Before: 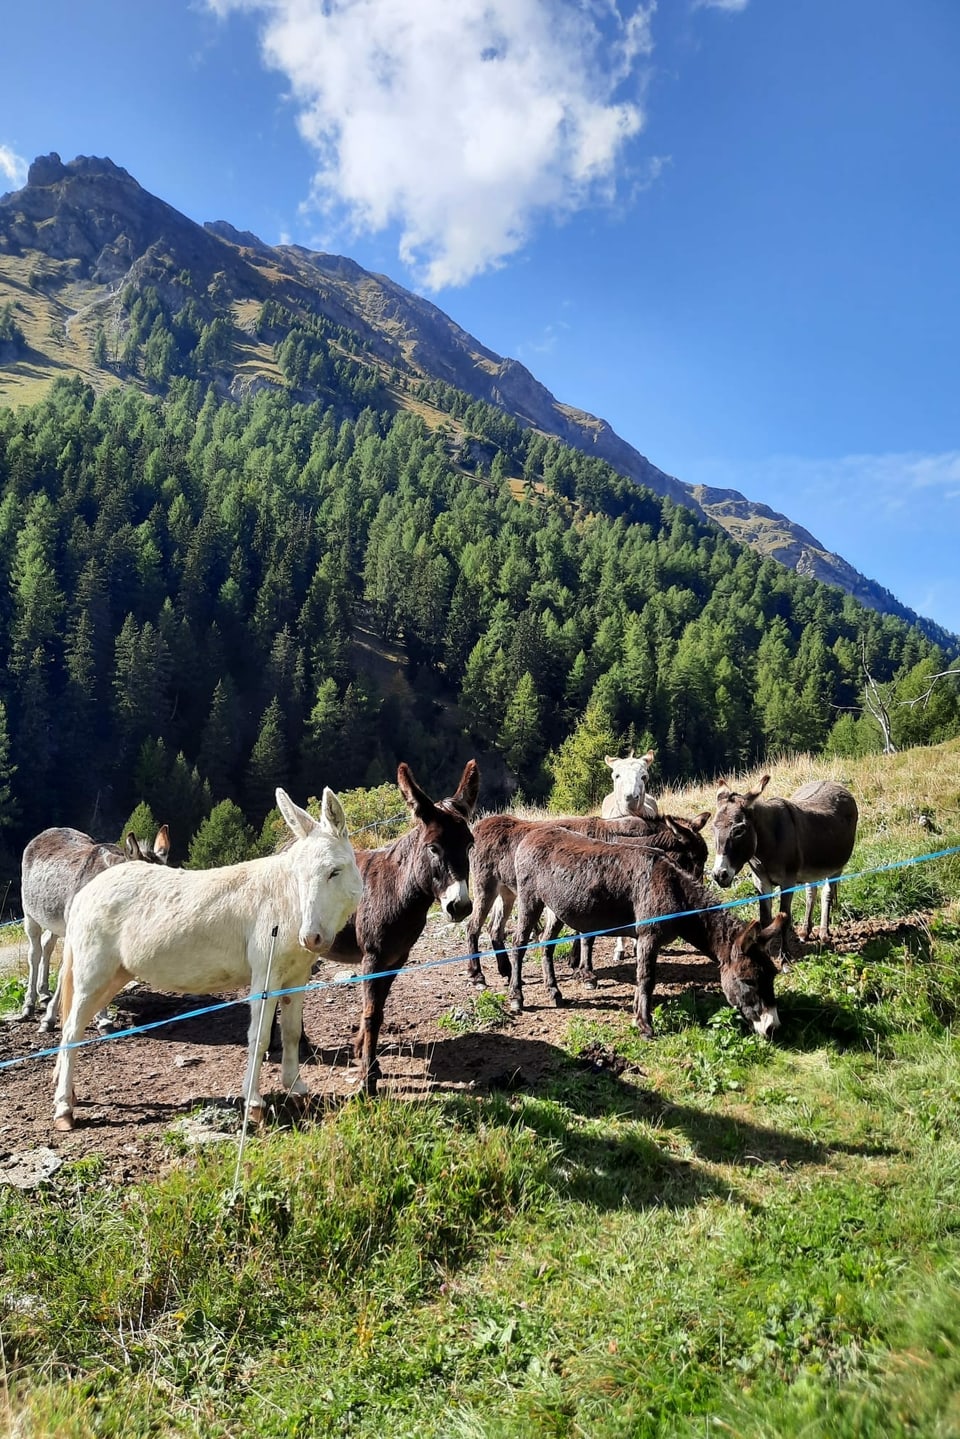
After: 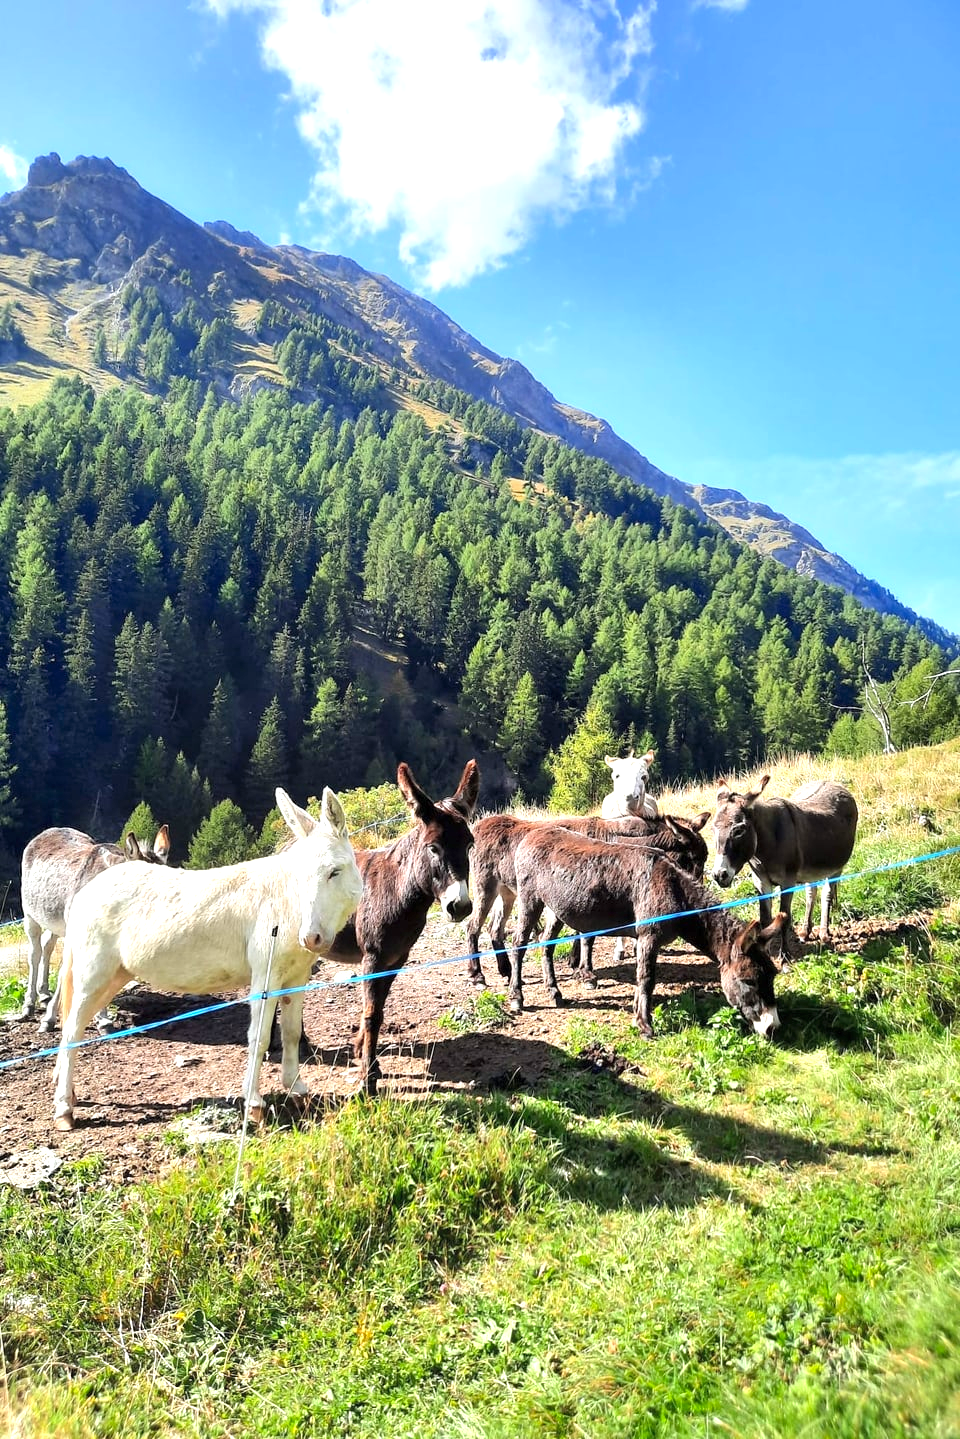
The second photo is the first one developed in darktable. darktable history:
contrast brightness saturation: contrast 0.031, brightness 0.07, saturation 0.132
exposure: exposure 0.786 EV, compensate highlight preservation false
